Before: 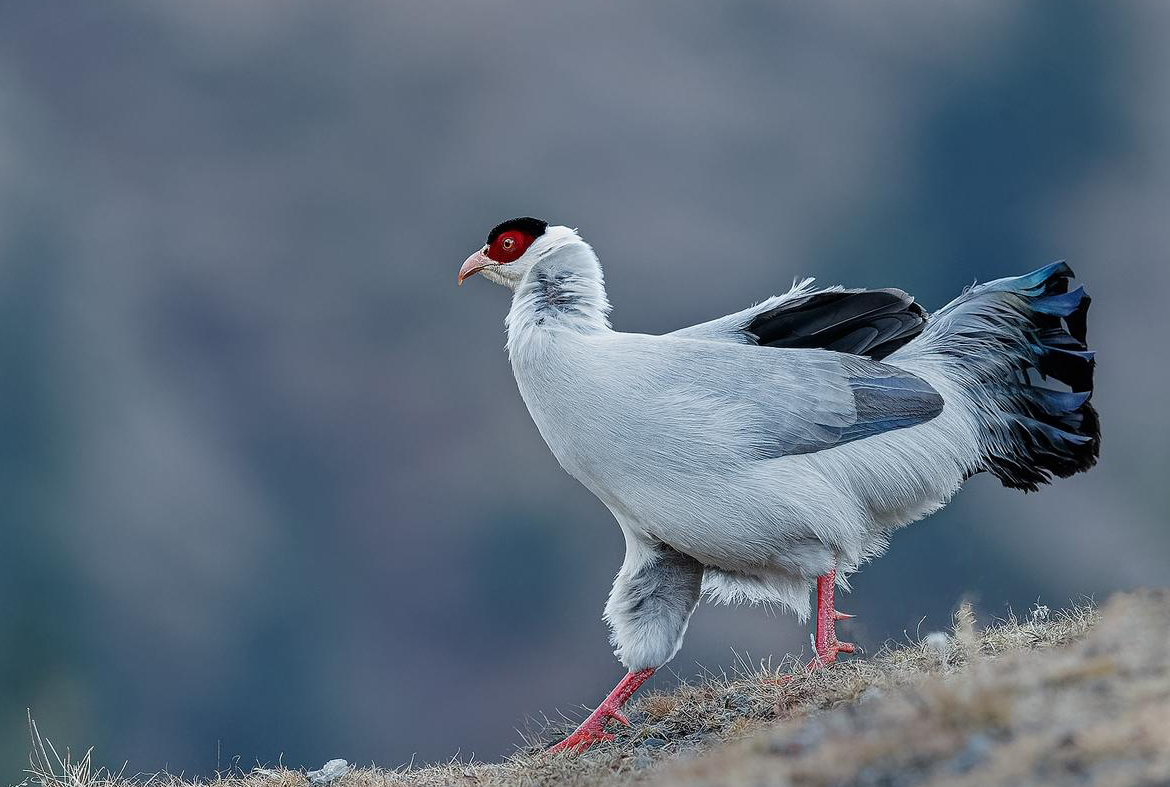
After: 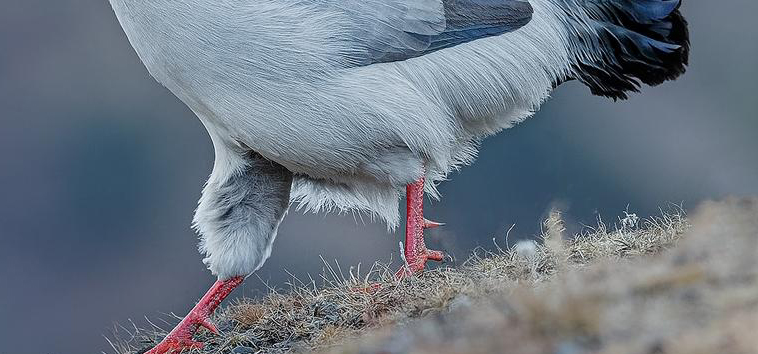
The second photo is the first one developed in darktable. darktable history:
crop and rotate: left 35.152%, top 49.987%, bottom 4.955%
